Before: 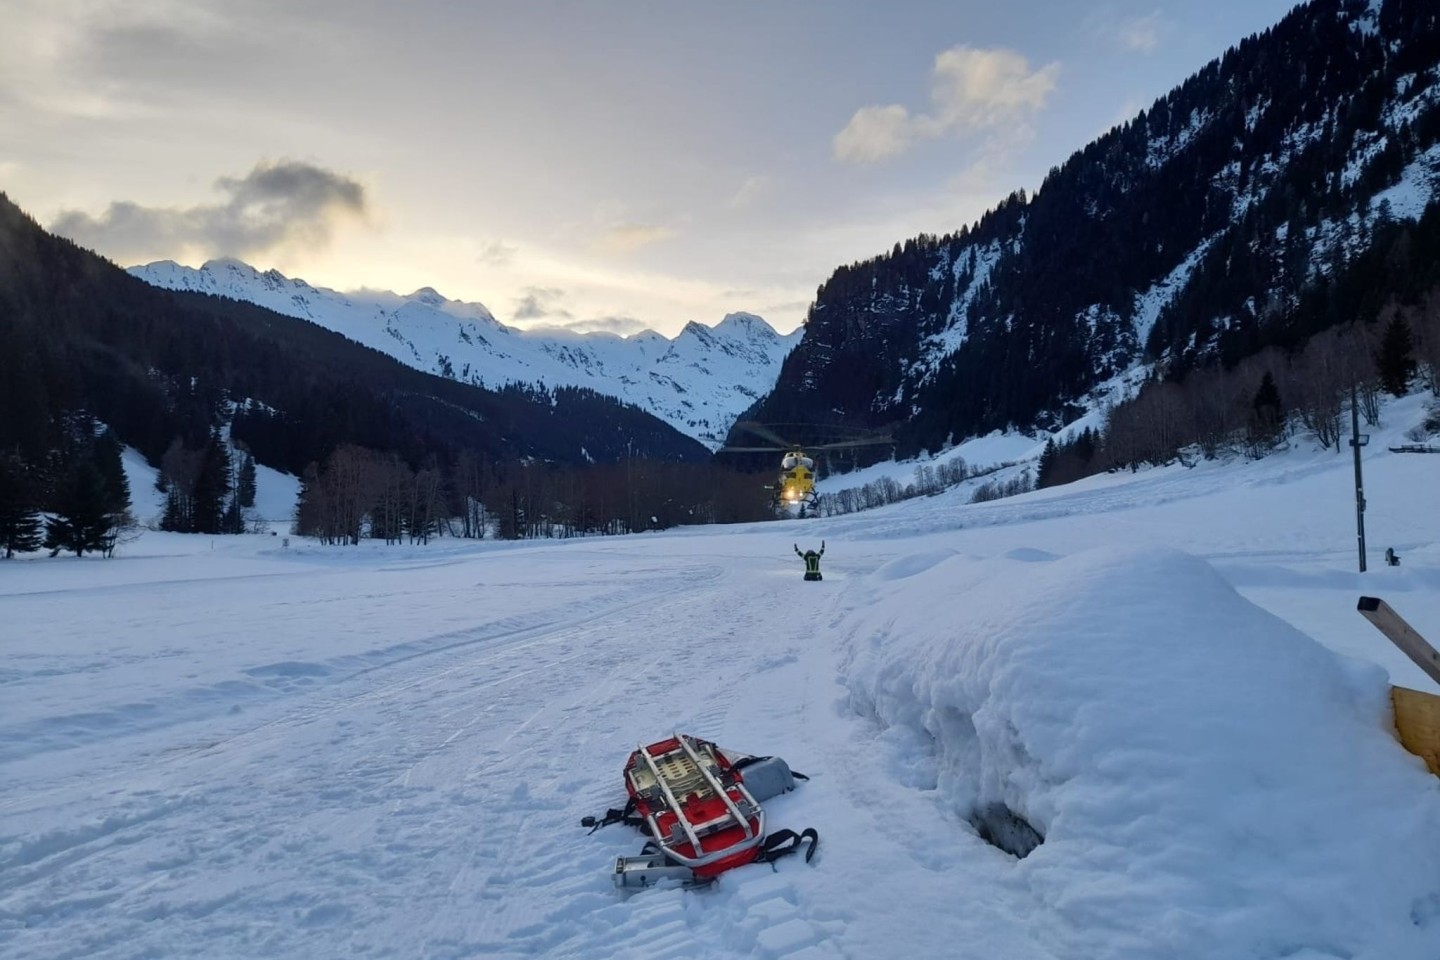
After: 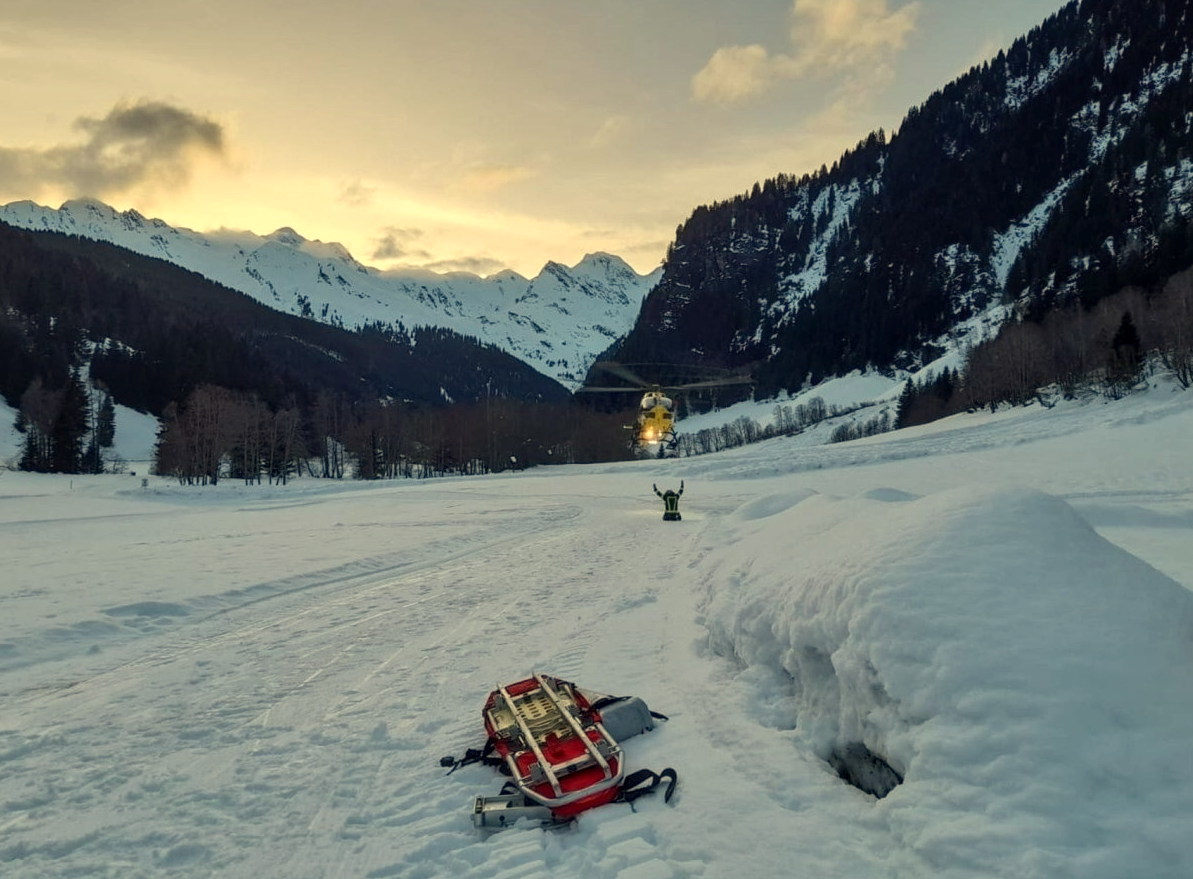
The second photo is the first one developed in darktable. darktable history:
exposure: compensate highlight preservation false
local contrast: on, module defaults
white balance: red 1.08, blue 0.791
crop: left 9.807%, top 6.259%, right 7.334%, bottom 2.177%
